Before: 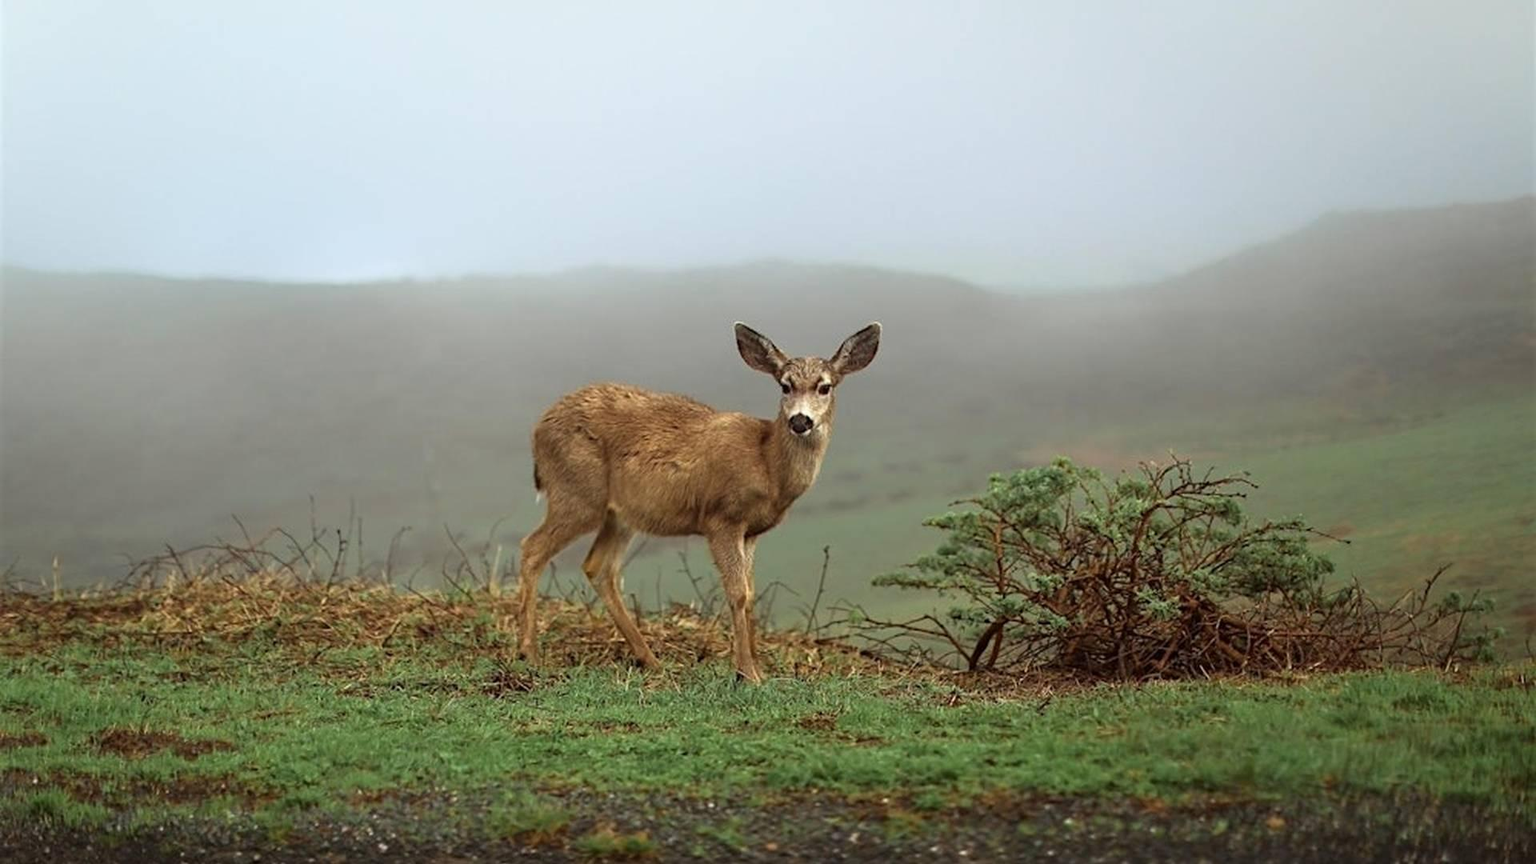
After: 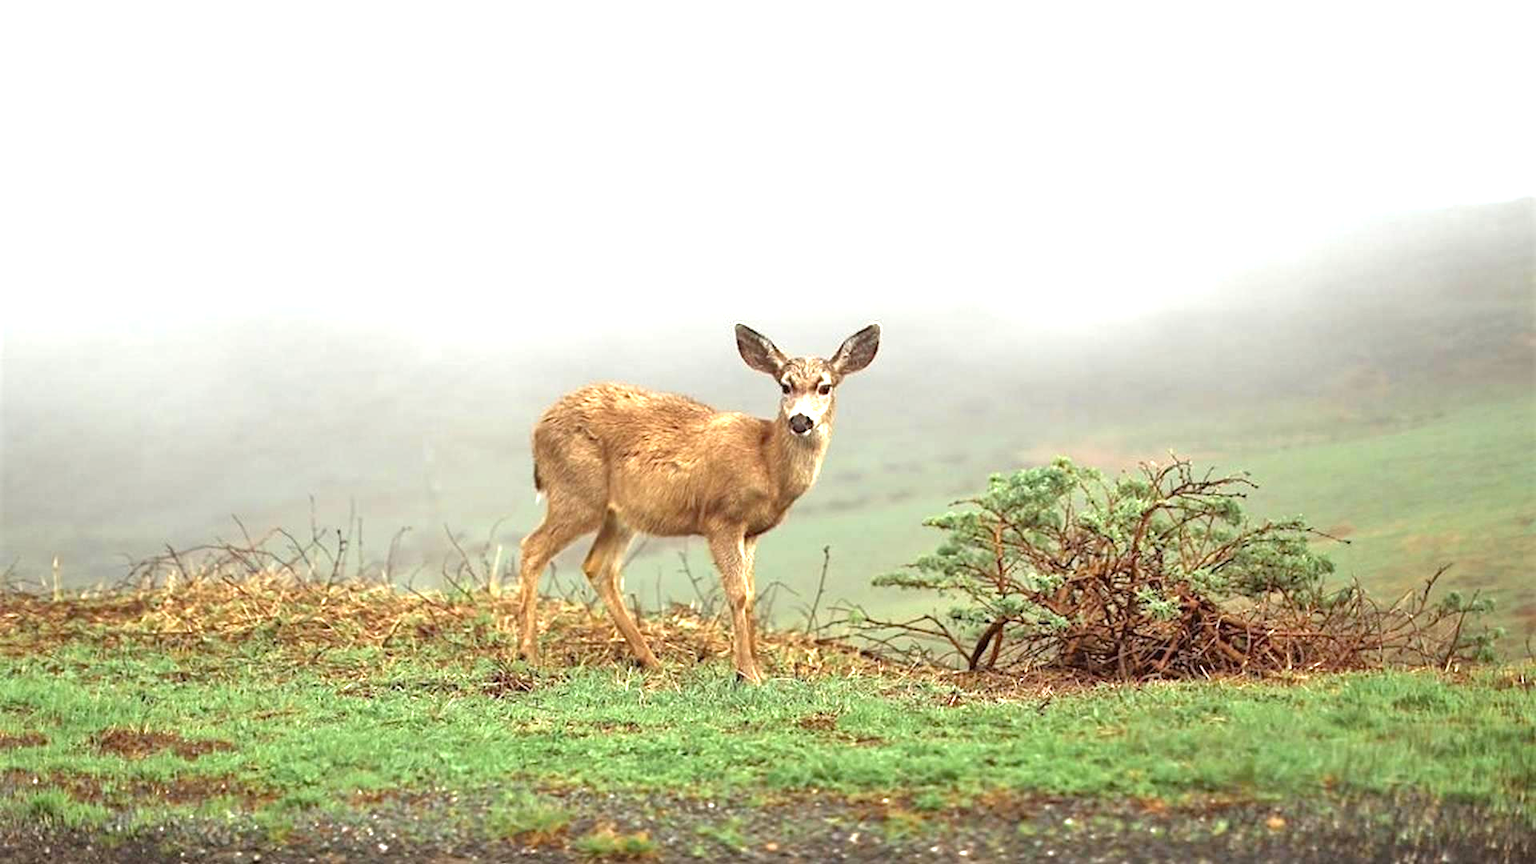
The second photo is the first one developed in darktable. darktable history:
exposure: black level correction 0, exposure 1.468 EV, compensate exposure bias true, compensate highlight preservation false
tone equalizer: -8 EV 0.016 EV, -7 EV -0.022 EV, -6 EV 0.006 EV, -5 EV 0.05 EV, -4 EV 0.245 EV, -3 EV 0.674 EV, -2 EV 0.572 EV, -1 EV 0.177 EV, +0 EV 0.015 EV
